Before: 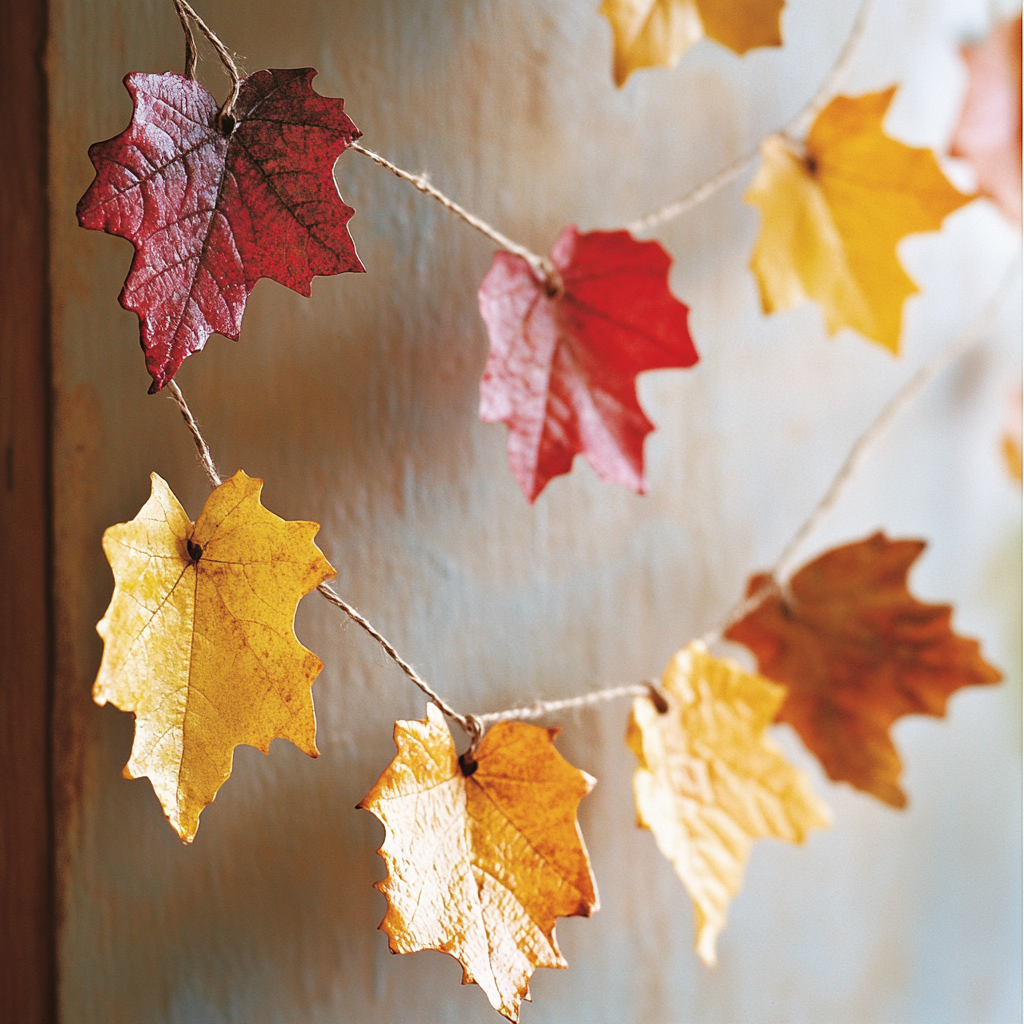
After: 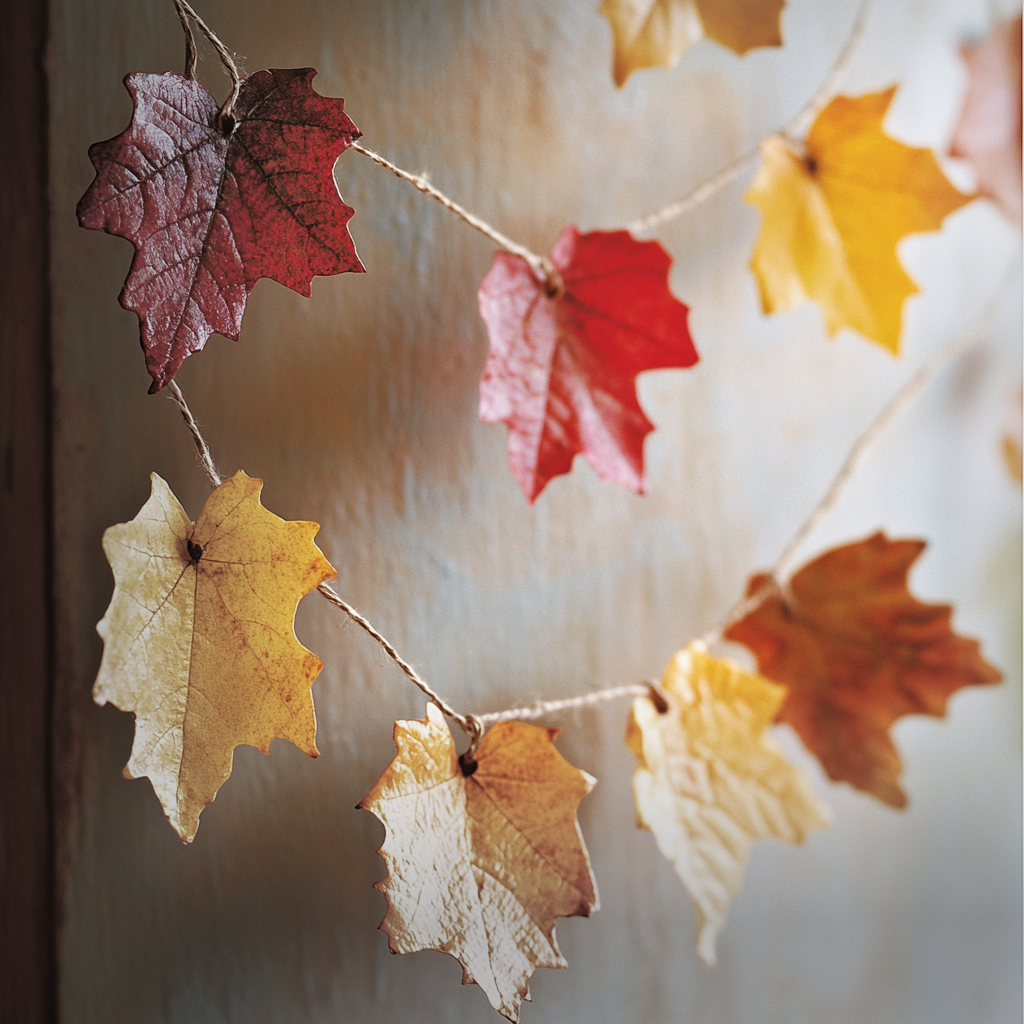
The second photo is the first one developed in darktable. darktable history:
vignetting: fall-off start 54.15%, center (0.22, -0.243), automatic ratio true, width/height ratio 1.317, shape 0.226, unbound false
